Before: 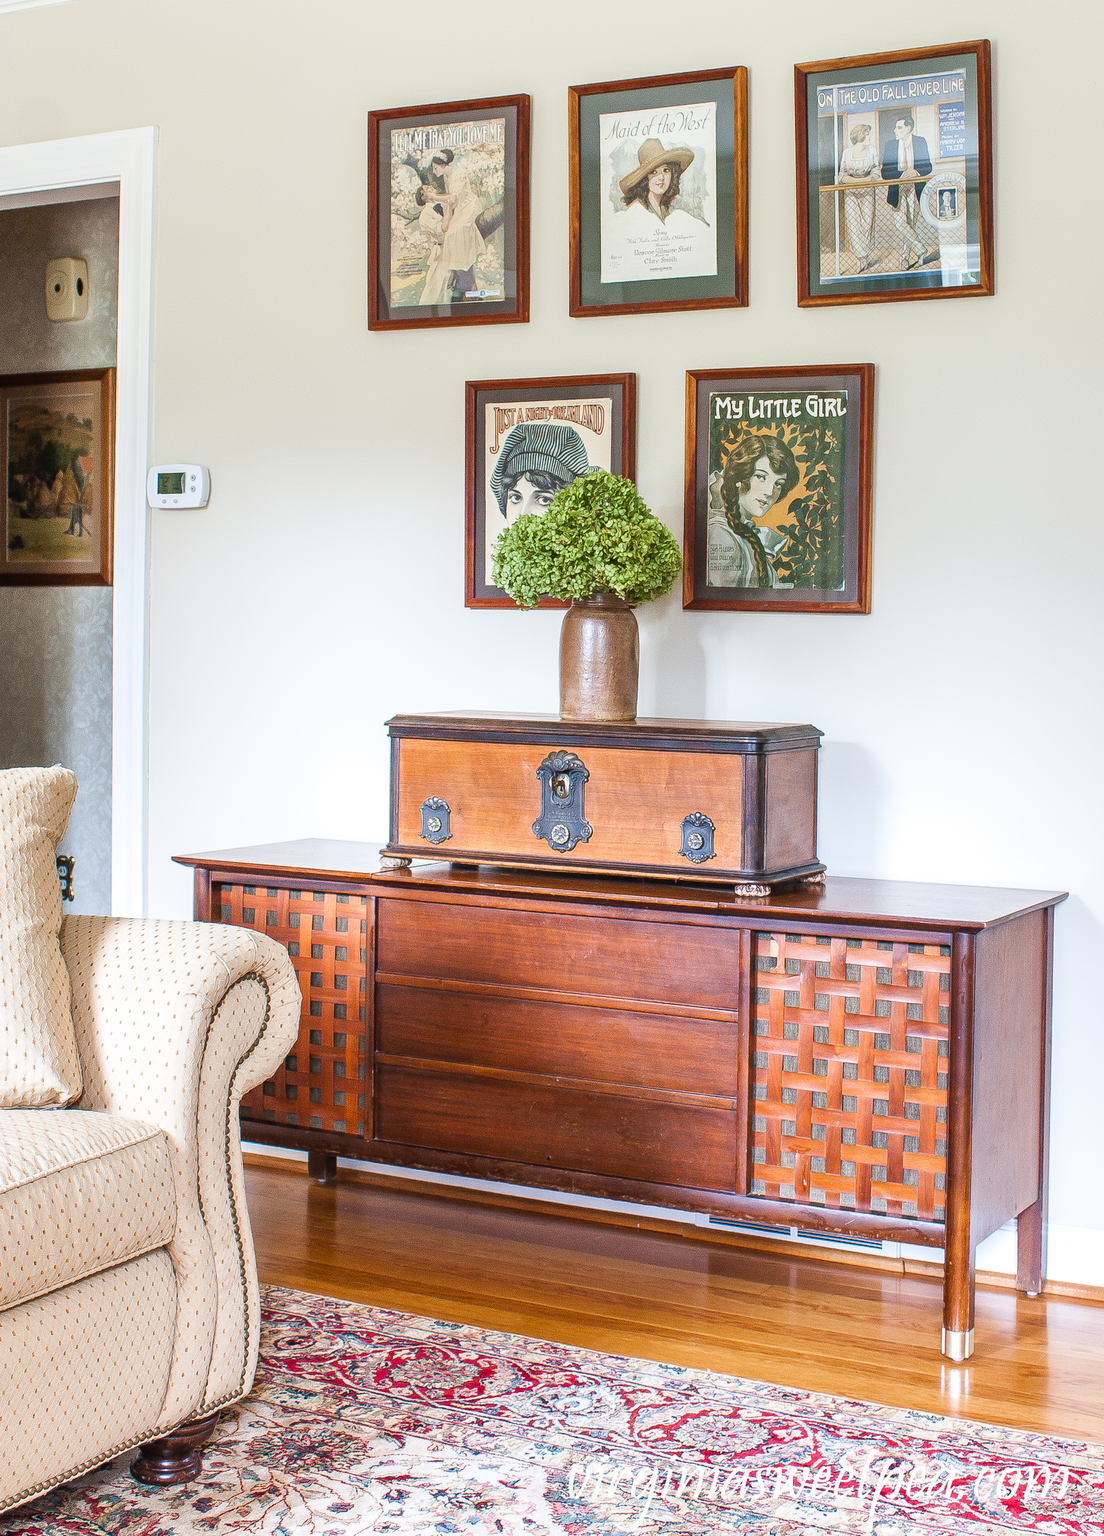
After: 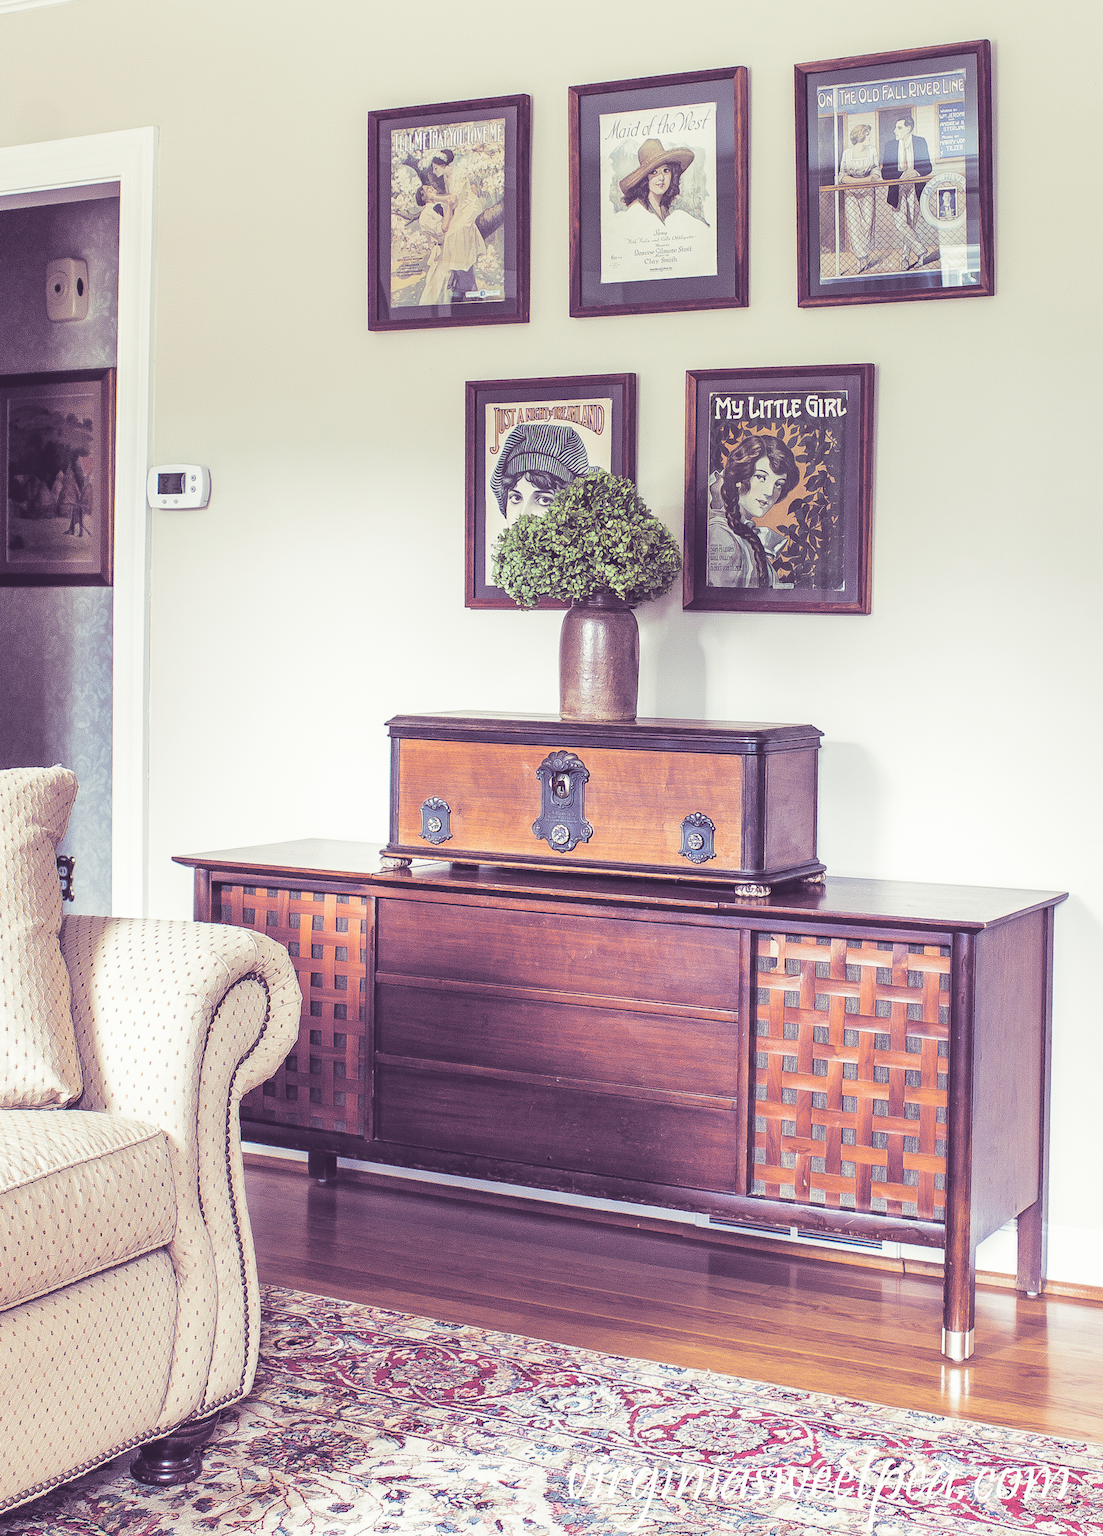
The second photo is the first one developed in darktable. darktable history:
split-toning: shadows › hue 266.4°, shadows › saturation 0.4, highlights › hue 61.2°, highlights › saturation 0.3, compress 0%
exposure: black level correction -0.023, exposure -0.039 EV, compensate highlight preservation false
